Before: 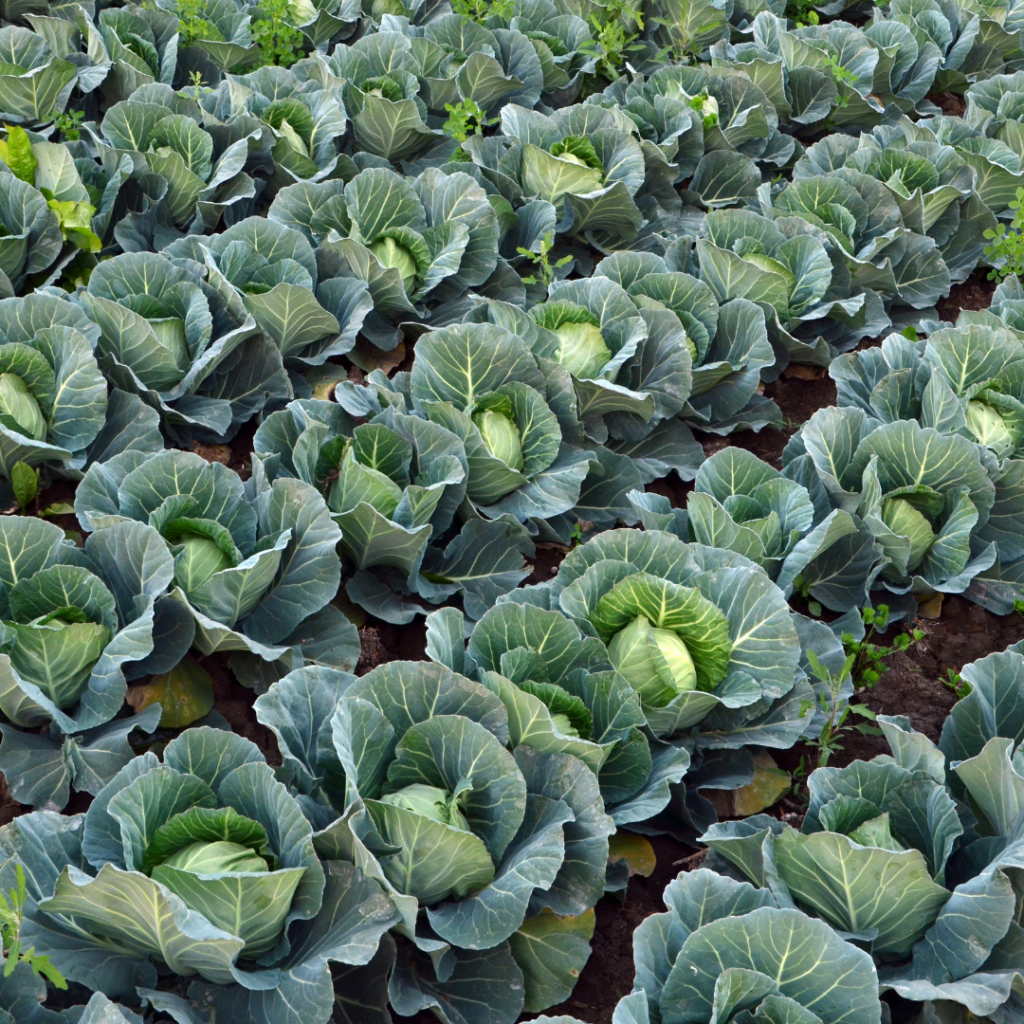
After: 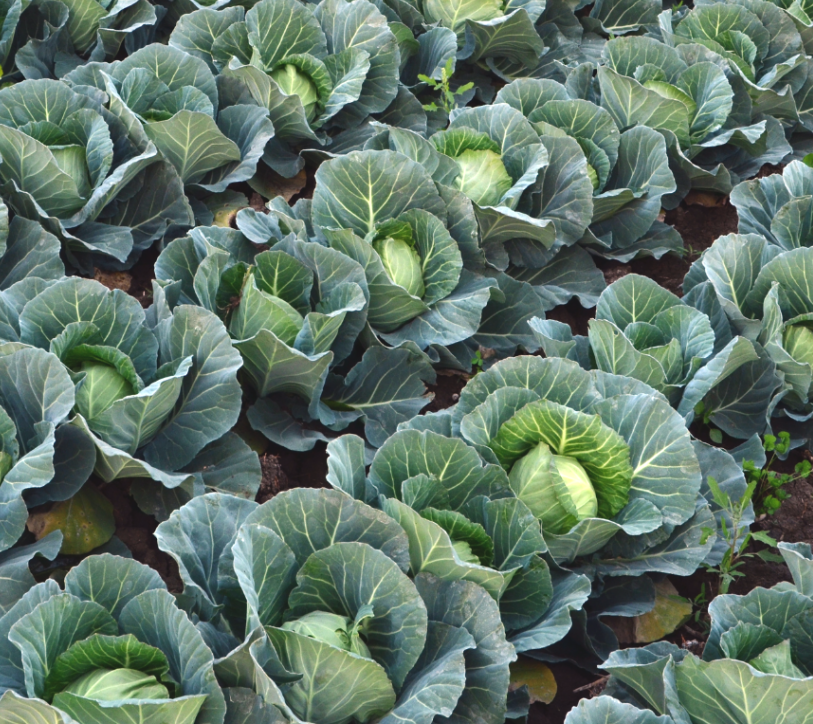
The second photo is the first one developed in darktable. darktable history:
crop: left 9.712%, top 16.928%, right 10.845%, bottom 12.332%
exposure: black level correction -0.008, exposure 0.067 EV, compensate highlight preservation false
tone equalizer: on, module defaults
